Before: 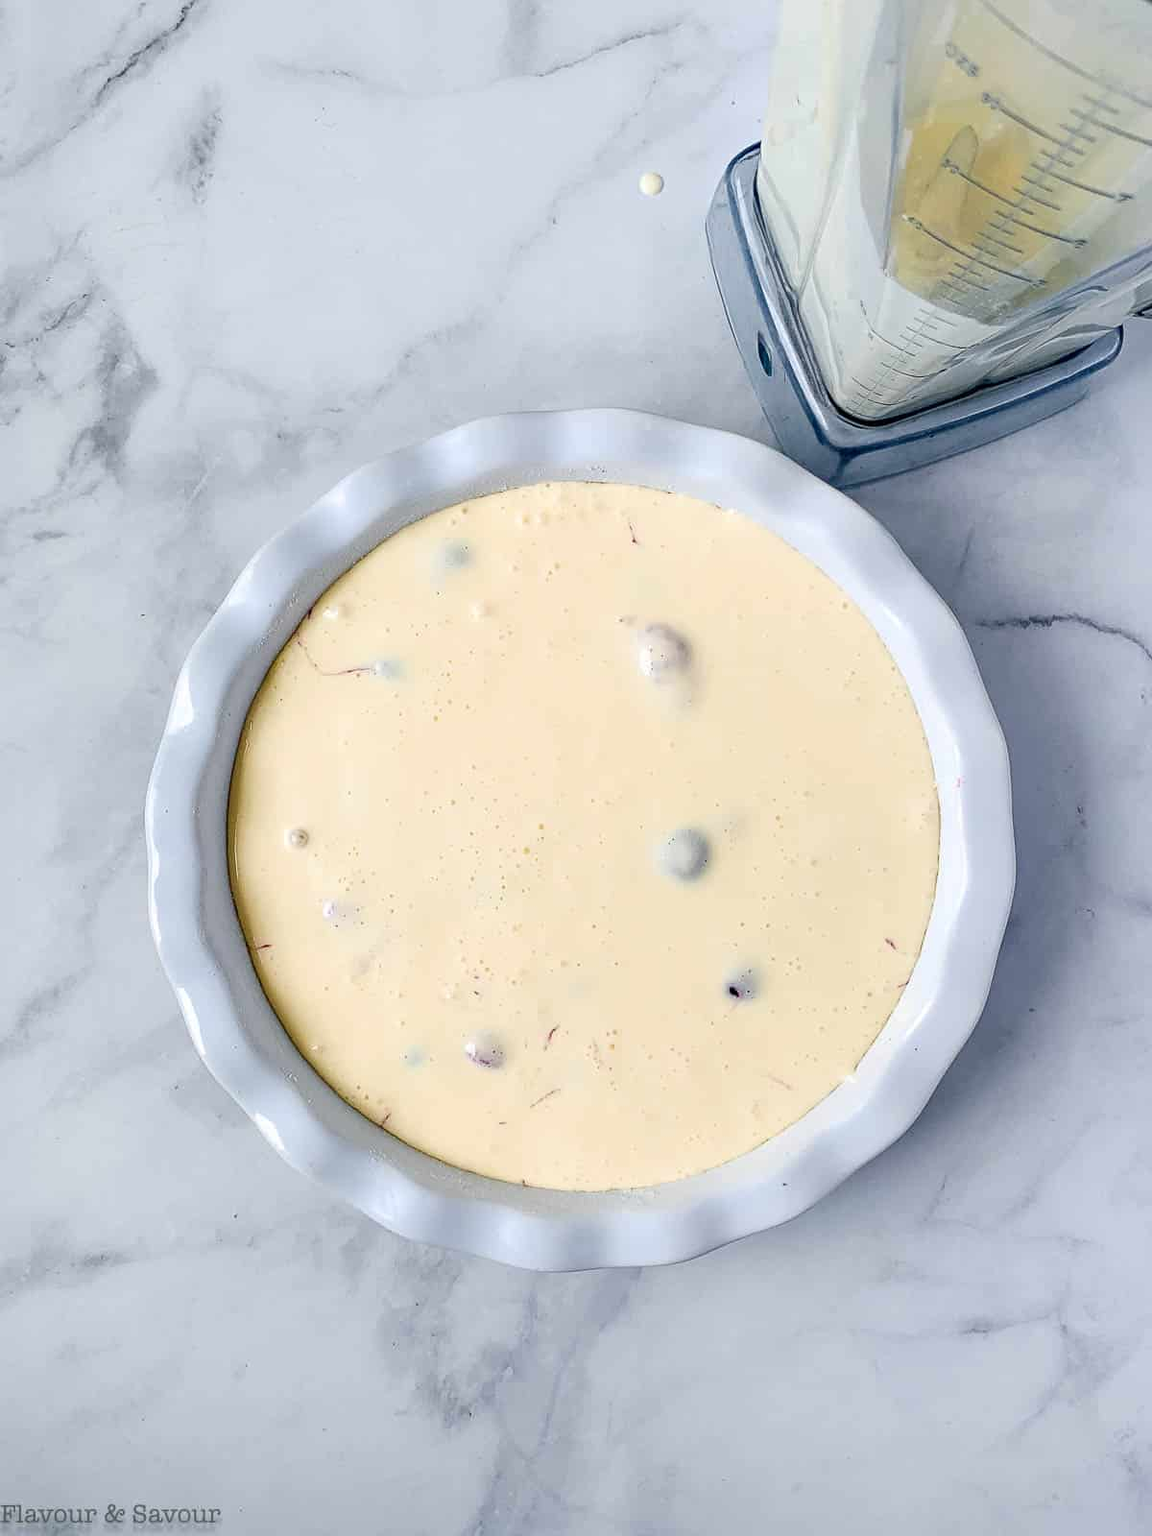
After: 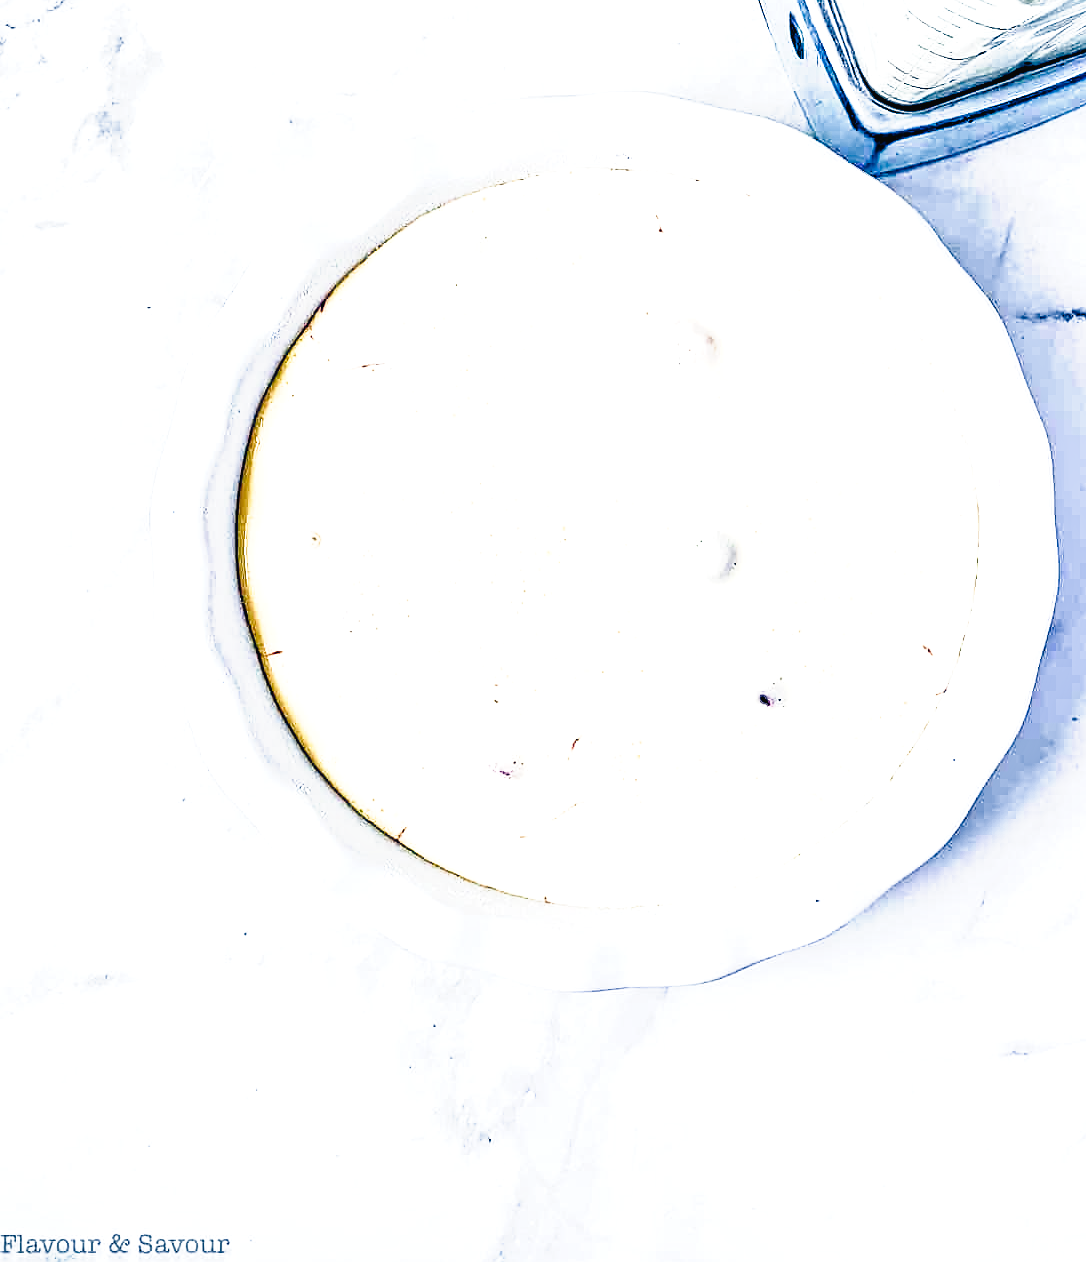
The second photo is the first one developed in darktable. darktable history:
tone curve: curves: ch0 [(0, 0.018) (0.162, 0.128) (0.434, 0.478) (0.667, 0.785) (0.819, 0.943) (1, 0.991)]; ch1 [(0, 0) (0.402, 0.36) (0.476, 0.449) (0.506, 0.505) (0.523, 0.518) (0.582, 0.586) (0.641, 0.668) (0.7, 0.741) (1, 1)]; ch2 [(0, 0) (0.416, 0.403) (0.483, 0.472) (0.503, 0.505) (0.521, 0.519) (0.547, 0.561) (0.597, 0.643) (0.699, 0.759) (0.997, 0.858)], preserve colors none
contrast equalizer: y [[0.5, 0.542, 0.583, 0.625, 0.667, 0.708], [0.5 ×6], [0.5 ×6], [0 ×6], [0 ×6]]
color balance rgb: shadows lift › chroma 2.064%, shadows lift › hue 217.76°, global offset › luminance -0.275%, global offset › chroma 0.312%, global offset › hue 258.49°, perceptual saturation grading › global saturation 0.741%, perceptual saturation grading › highlights -29.726%, perceptual saturation grading › mid-tones 29.581%, perceptual saturation grading › shadows 59.66%, global vibrance 9.623%
crop: top 20.818%, right 9.429%, bottom 0.295%
exposure: black level correction 0, exposure 1.288 EV, compensate exposure bias true, compensate highlight preservation false
